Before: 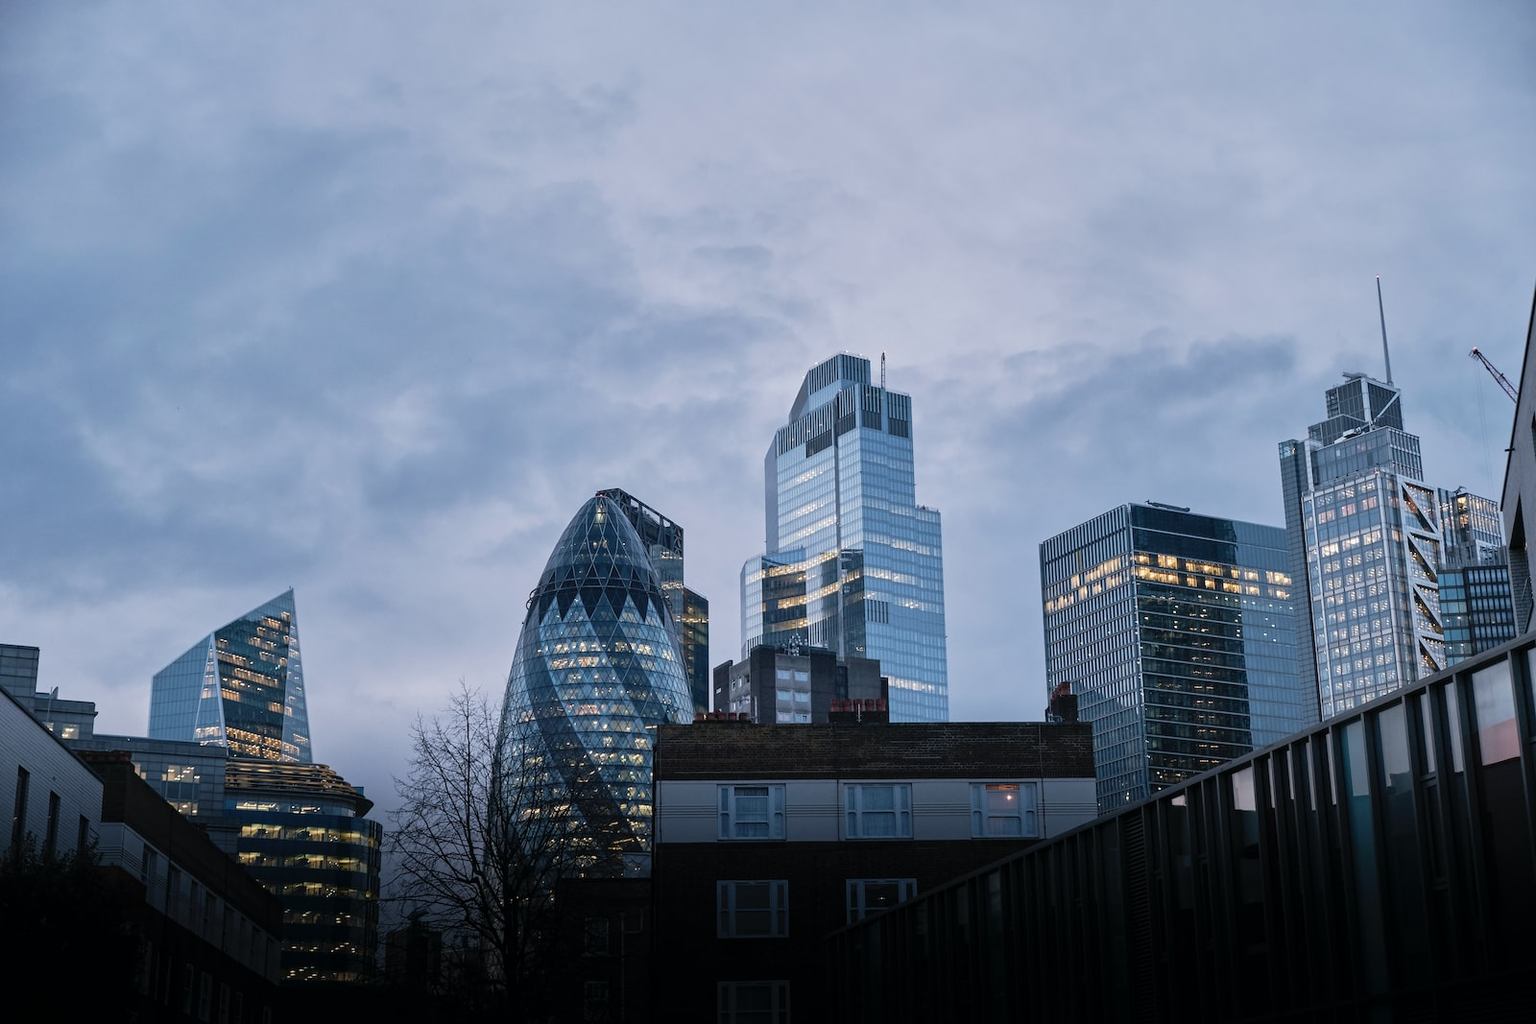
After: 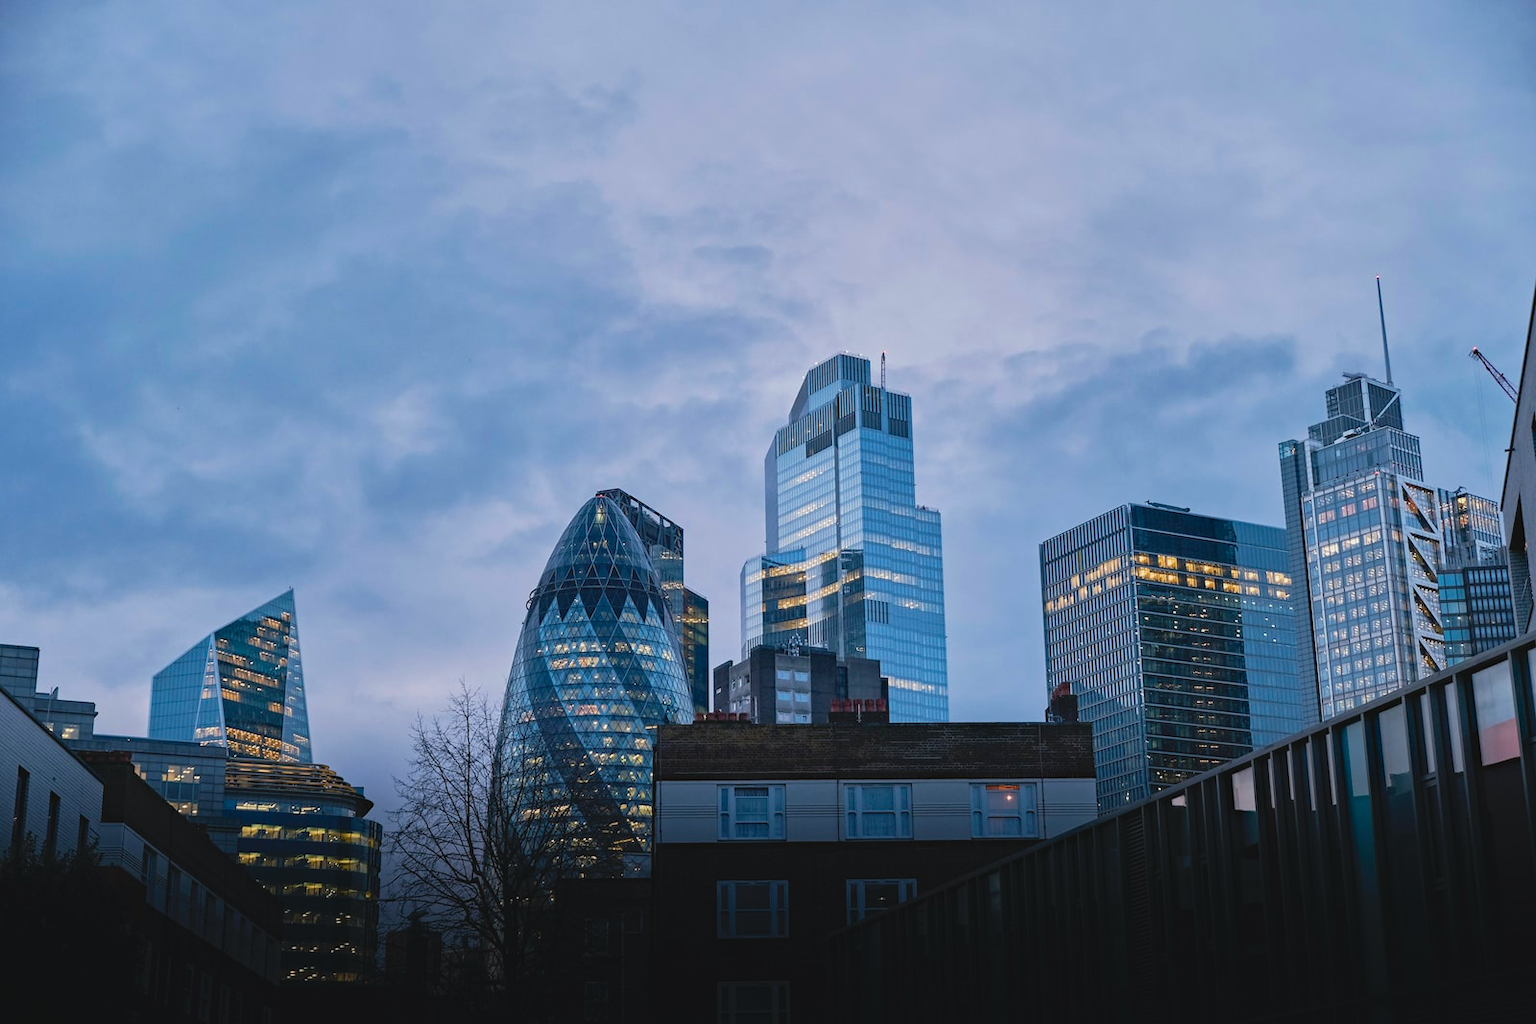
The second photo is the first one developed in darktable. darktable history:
contrast brightness saturation: contrast -0.105
haze removal: compatibility mode true, adaptive false
color balance rgb: power › hue 71.97°, perceptual saturation grading › global saturation 30.528%, global vibrance 20%
